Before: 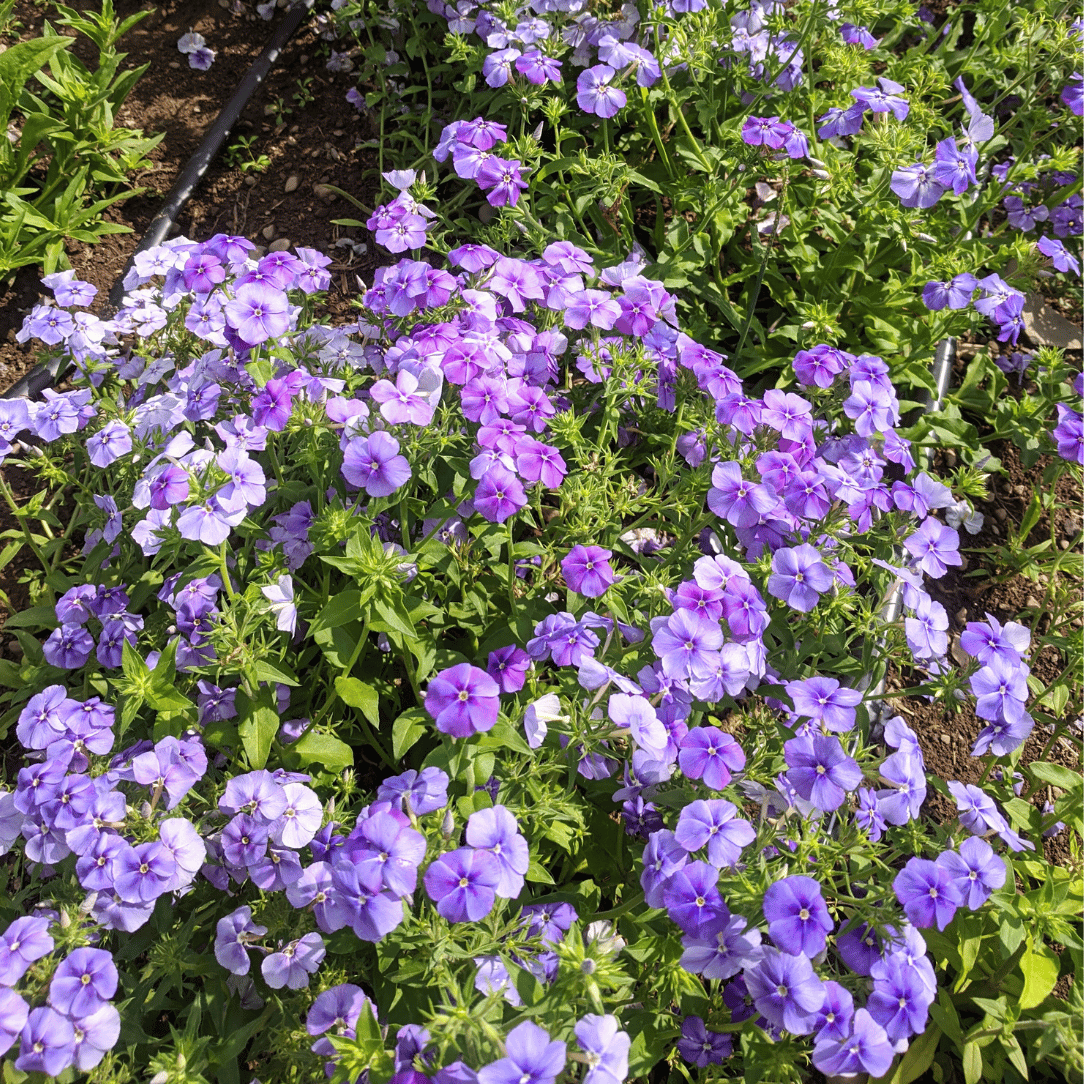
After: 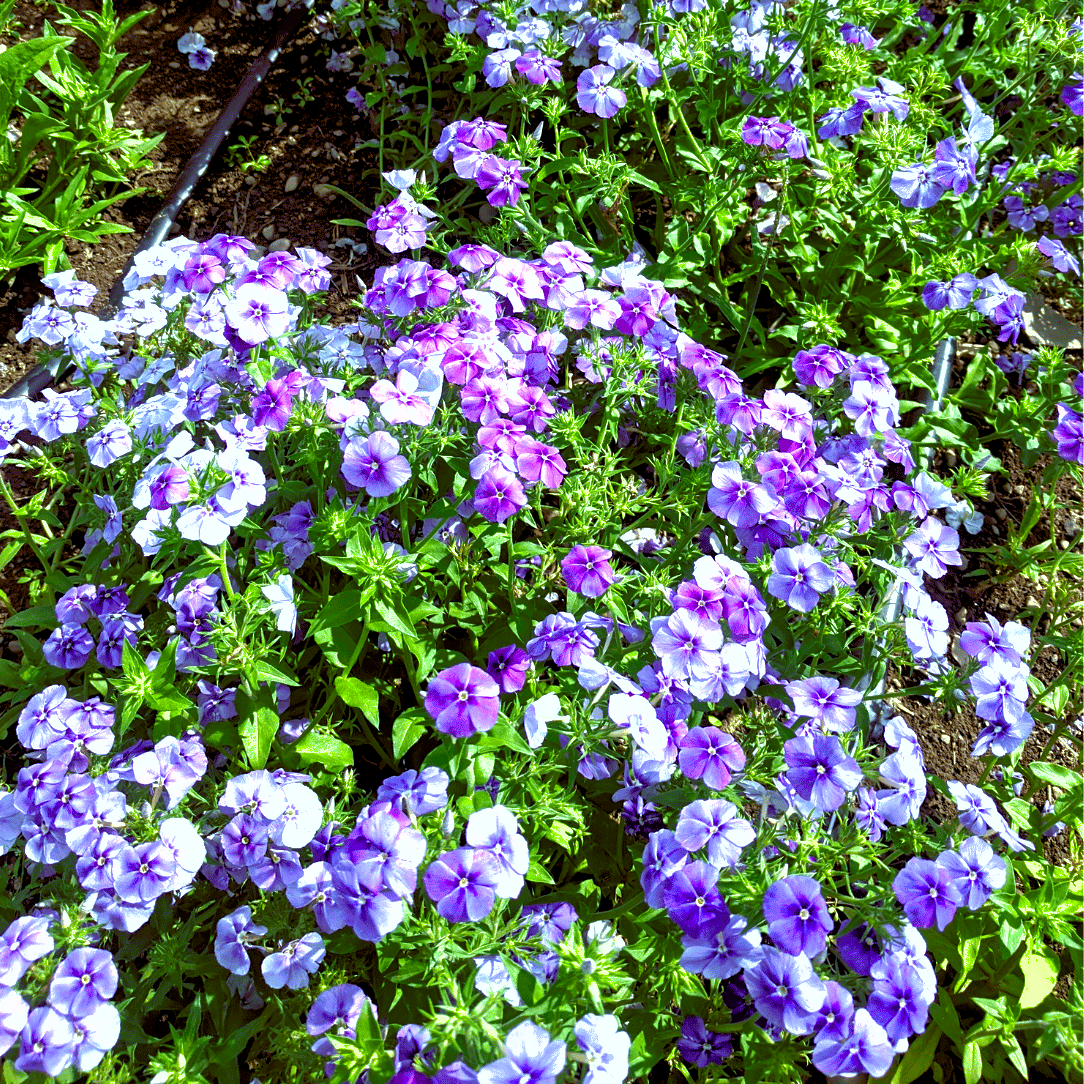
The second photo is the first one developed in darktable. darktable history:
color balance rgb: shadows lift › luminance -7.7%, shadows lift › chroma 2.13%, shadows lift › hue 200.79°, power › luminance -7.77%, power › chroma 2.27%, power › hue 220.69°, highlights gain › luminance 15.15%, highlights gain › chroma 4%, highlights gain › hue 209.35°, global offset › luminance -0.21%, global offset › chroma 0.27%, perceptual saturation grading › global saturation 24.42%, perceptual saturation grading › highlights -24.42%, perceptual saturation grading › mid-tones 24.42%, perceptual saturation grading › shadows 40%, perceptual brilliance grading › global brilliance -5%, perceptual brilliance grading › highlights 24.42%, perceptual brilliance grading › mid-tones 7%, perceptual brilliance grading › shadows -5%
shadows and highlights: on, module defaults
levels: levels [0.016, 0.484, 0.953]
